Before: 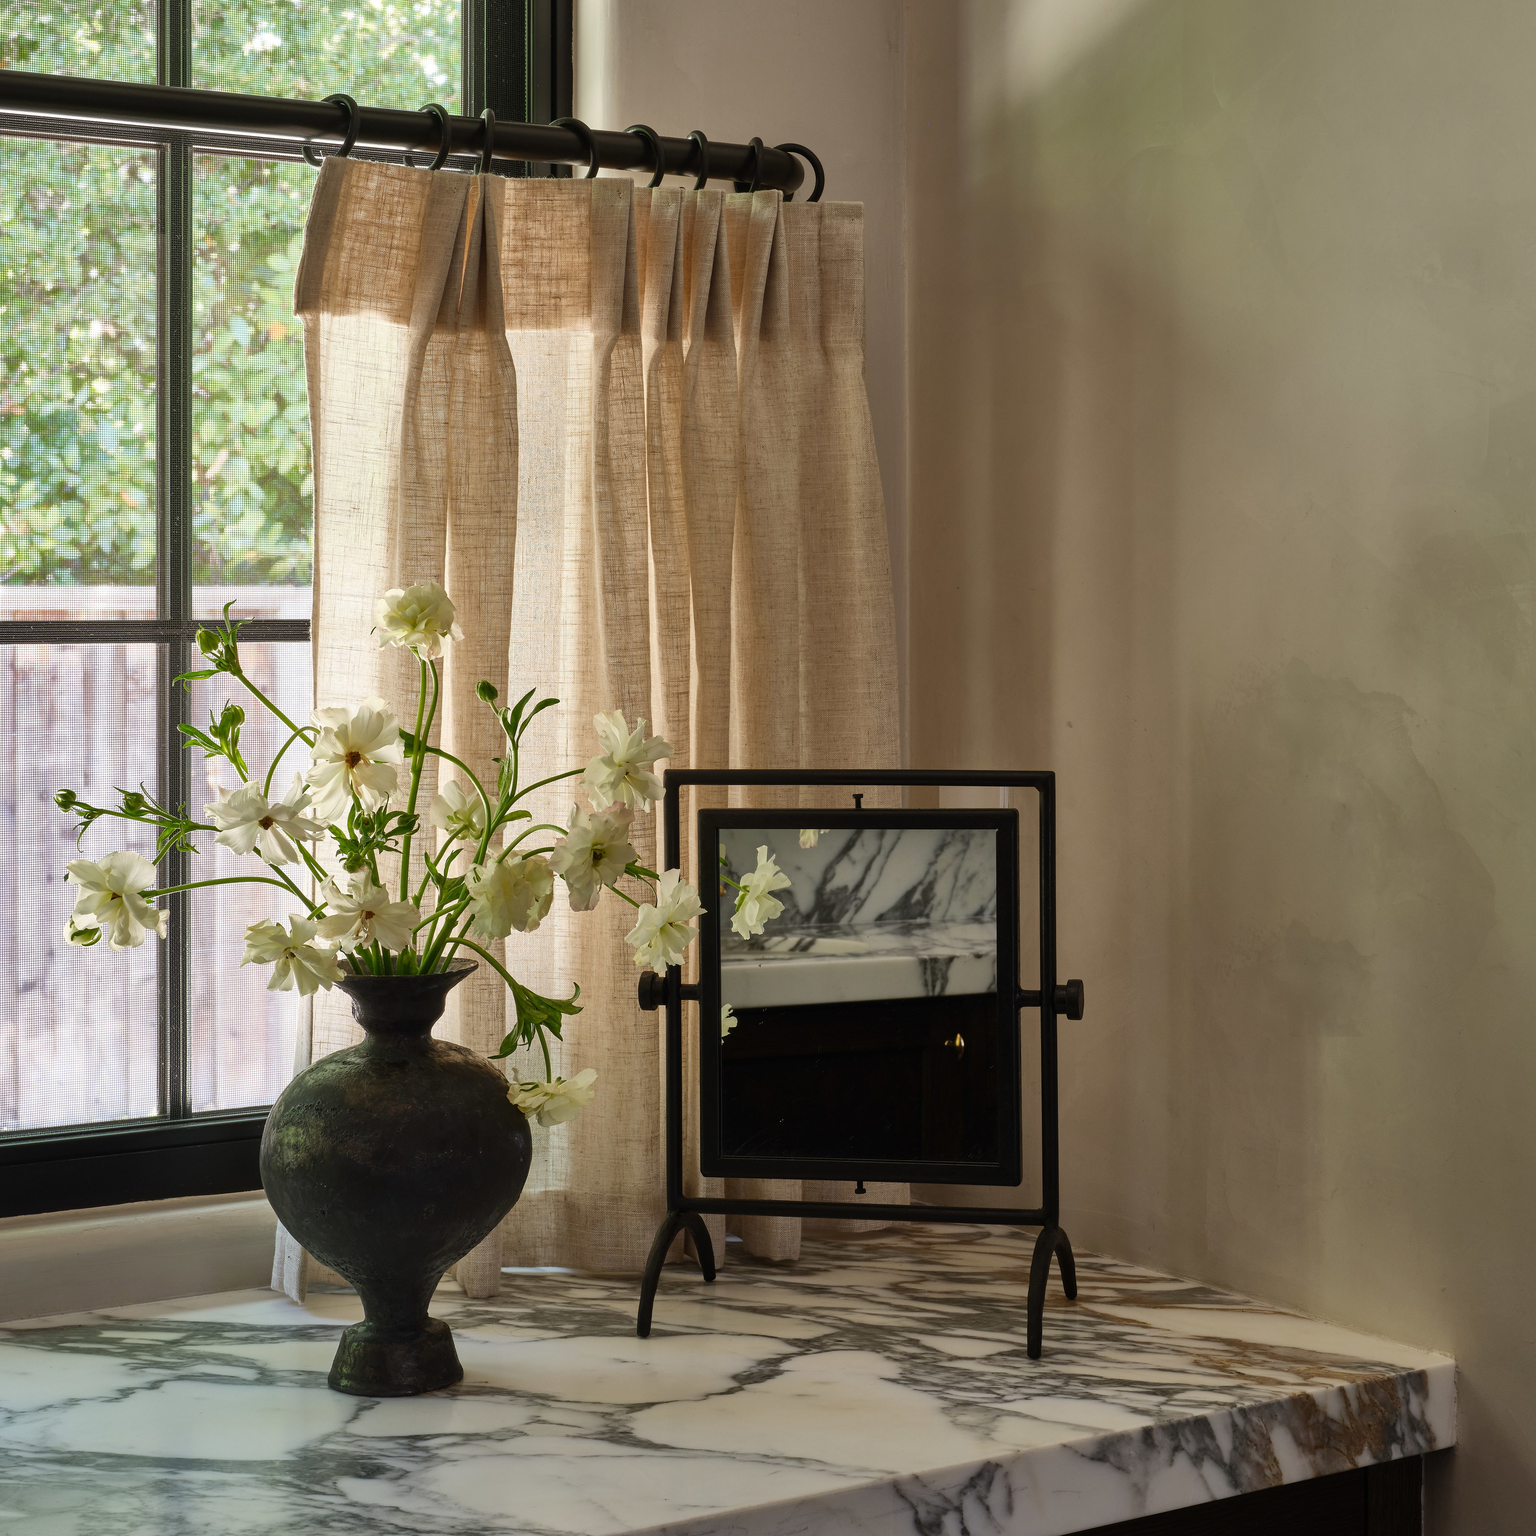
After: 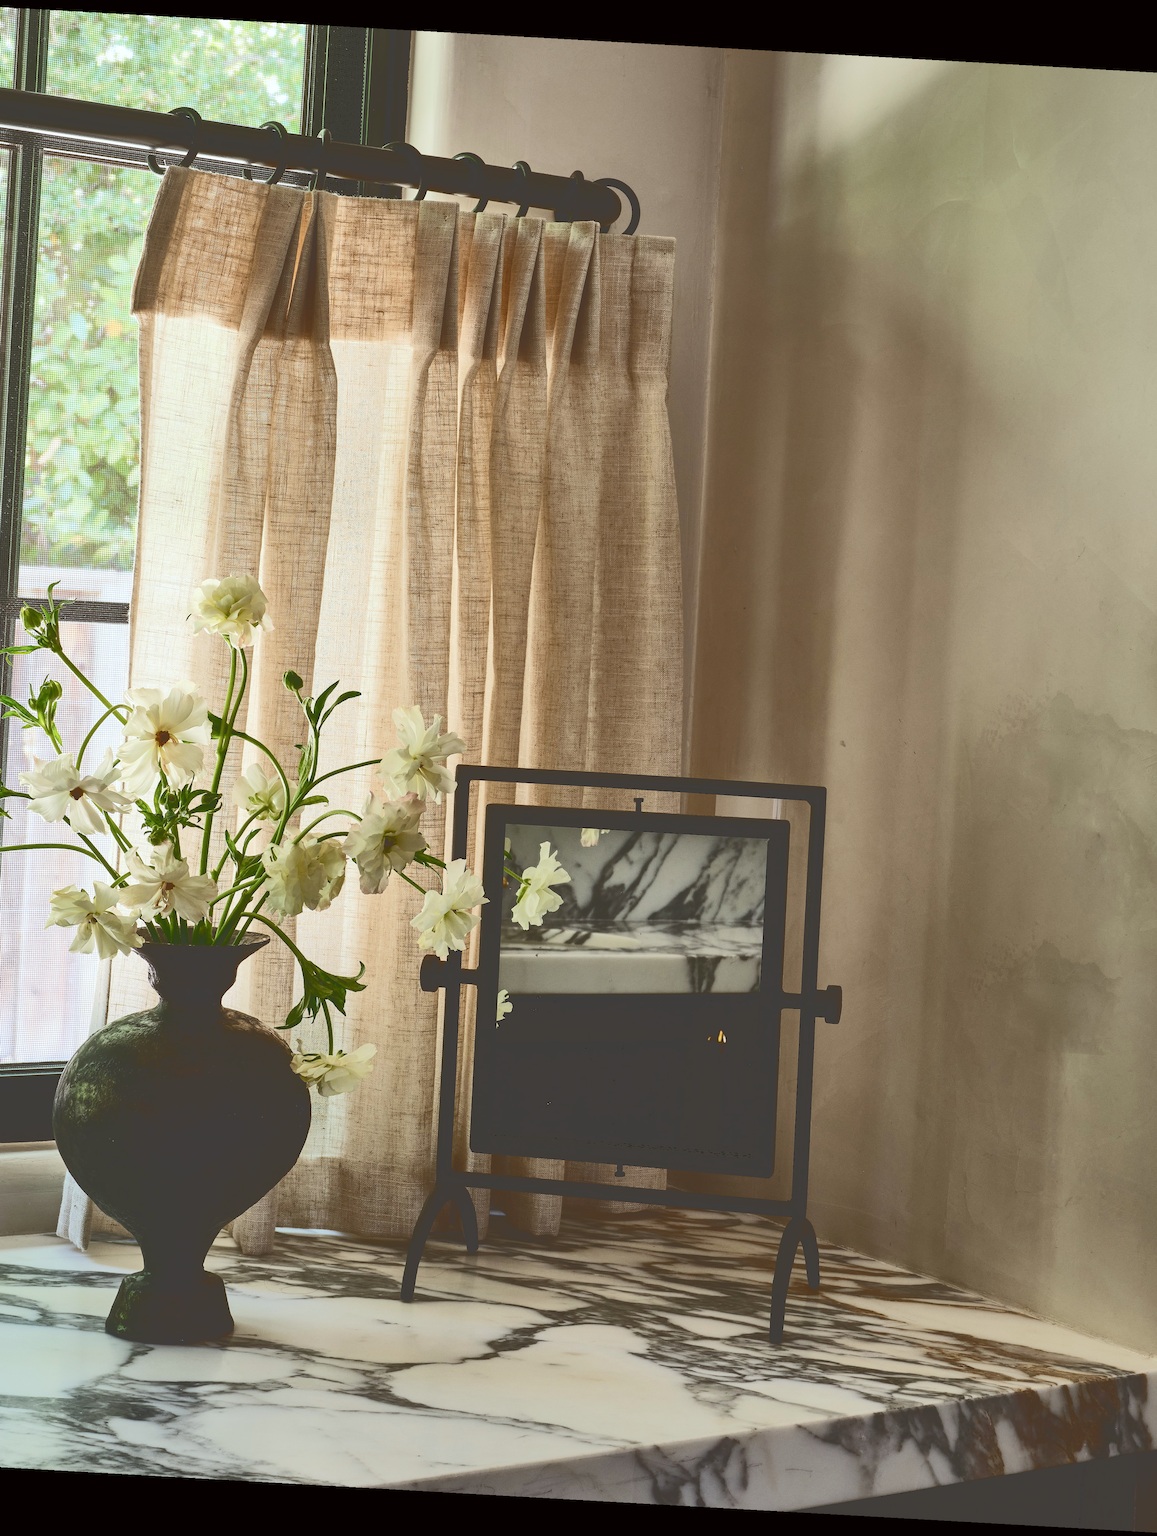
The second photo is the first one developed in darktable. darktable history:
crop and rotate: angle -3.25°, left 13.927%, top 0.023%, right 10.761%, bottom 0.051%
tone curve: curves: ch0 [(0, 0) (0.003, 0.26) (0.011, 0.26) (0.025, 0.26) (0.044, 0.257) (0.069, 0.257) (0.1, 0.257) (0.136, 0.255) (0.177, 0.258) (0.224, 0.272) (0.277, 0.294) (0.335, 0.346) (0.399, 0.422) (0.468, 0.536) (0.543, 0.657) (0.623, 0.757) (0.709, 0.823) (0.801, 0.872) (0.898, 0.92) (1, 1)], color space Lab, independent channels, preserve colors none
color correction: highlights a* -2.92, highlights b* -2.66, shadows a* 1.95, shadows b* 2.76
